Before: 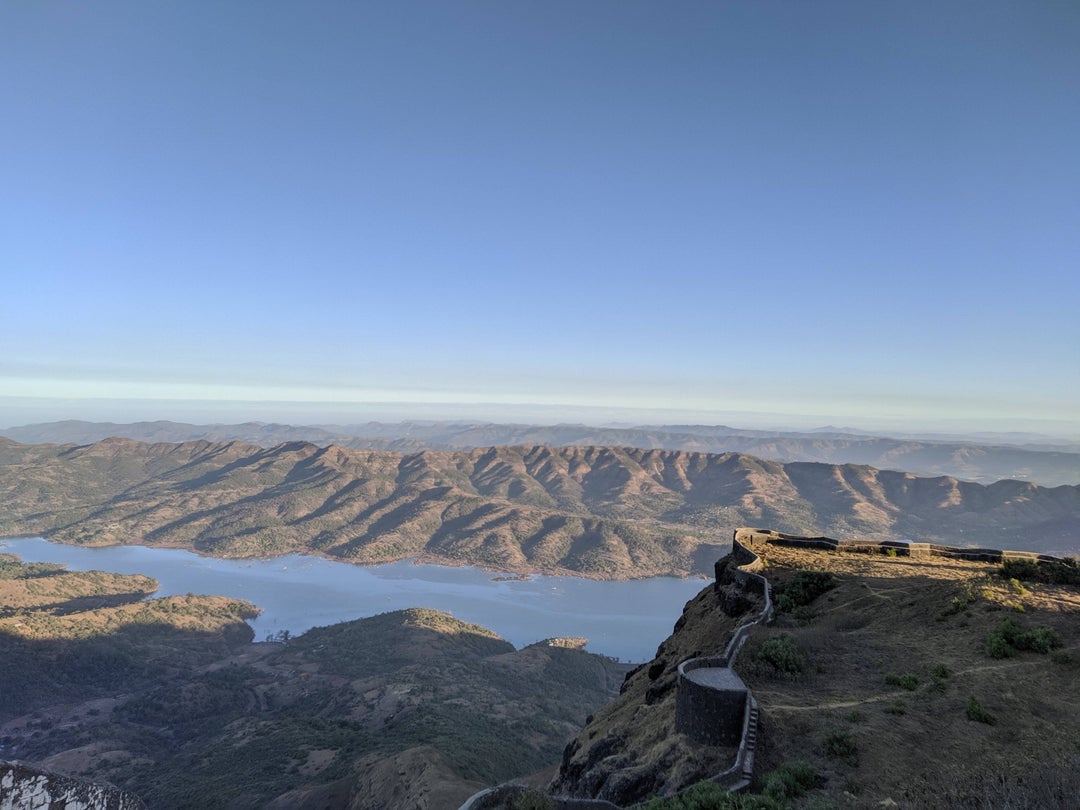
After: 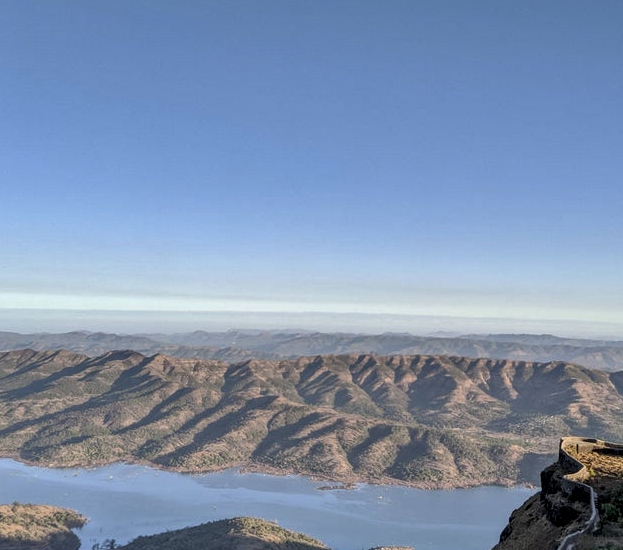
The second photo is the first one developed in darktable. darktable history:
shadows and highlights: radius 106.99, shadows 44.04, highlights -66.99, low approximation 0.01, soften with gaussian
local contrast: detail 130%
crop: left 16.177%, top 11.334%, right 26.085%, bottom 20.682%
